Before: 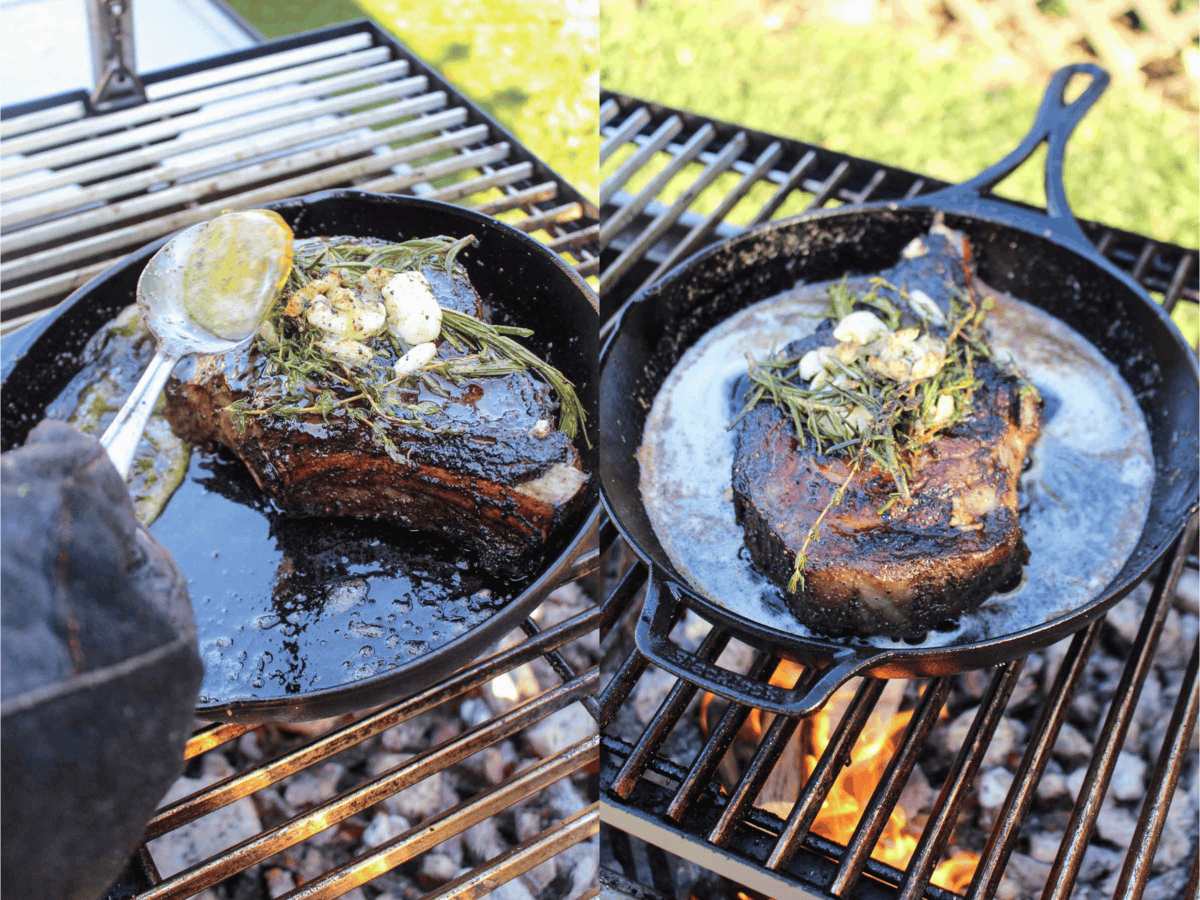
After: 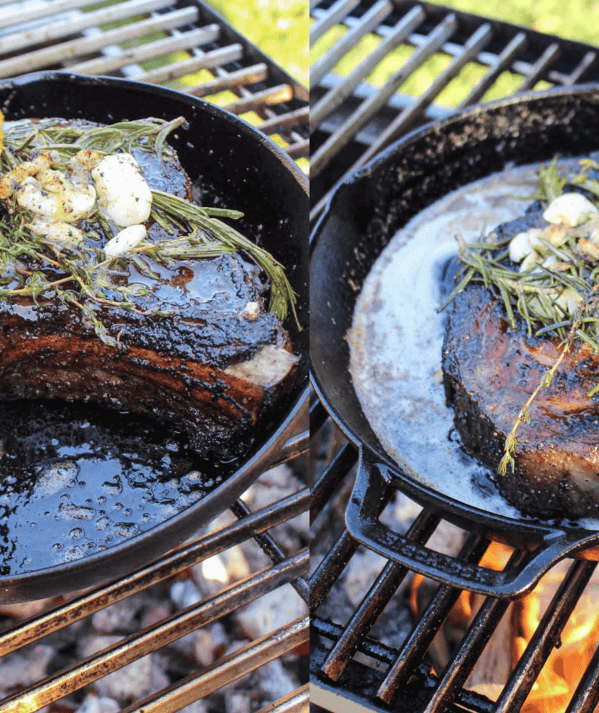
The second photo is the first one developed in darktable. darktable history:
crop and rotate: angle 0.015°, left 24.234%, top 13.116%, right 25.82%, bottom 7.589%
